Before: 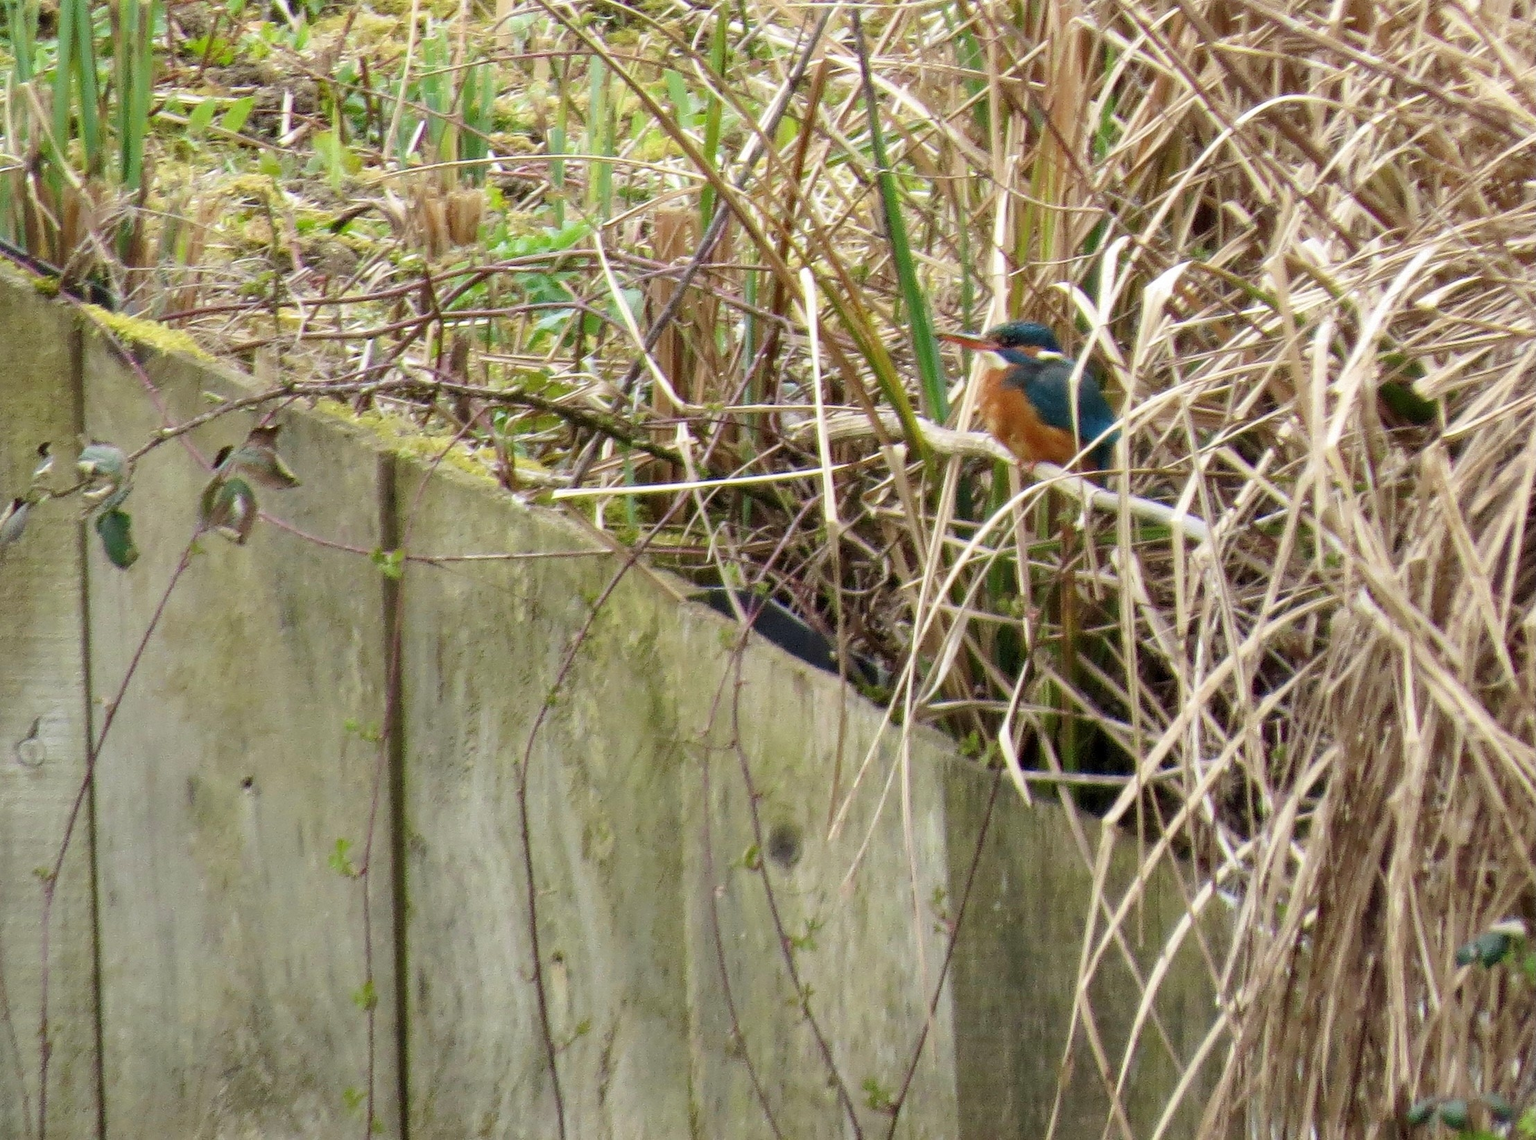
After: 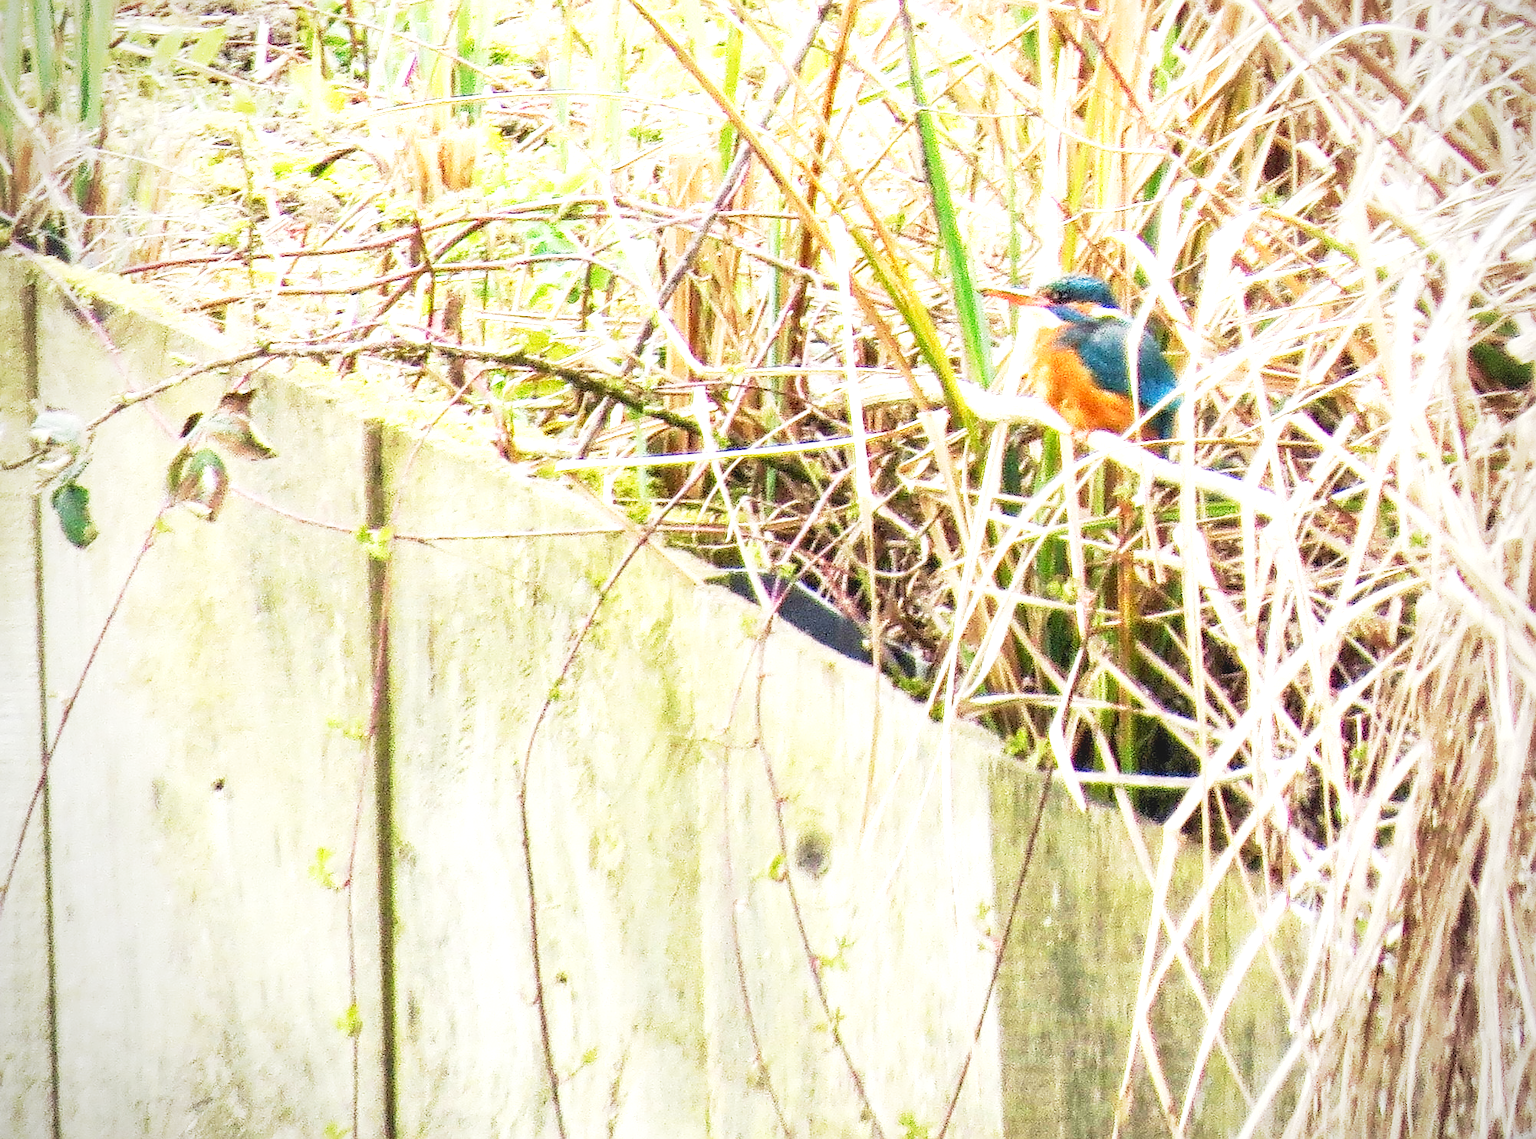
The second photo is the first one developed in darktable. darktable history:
base curve: curves: ch0 [(0, 0) (0.005, 0.002) (0.193, 0.295) (0.399, 0.664) (0.75, 0.928) (1, 1)], preserve colors none
crop: left 3.256%, top 6.424%, right 6.303%, bottom 3.183%
vignetting: fall-off radius 61.06%
local contrast: detail 109%
sharpen: on, module defaults
exposure: exposure 1.521 EV, compensate exposure bias true, compensate highlight preservation false
